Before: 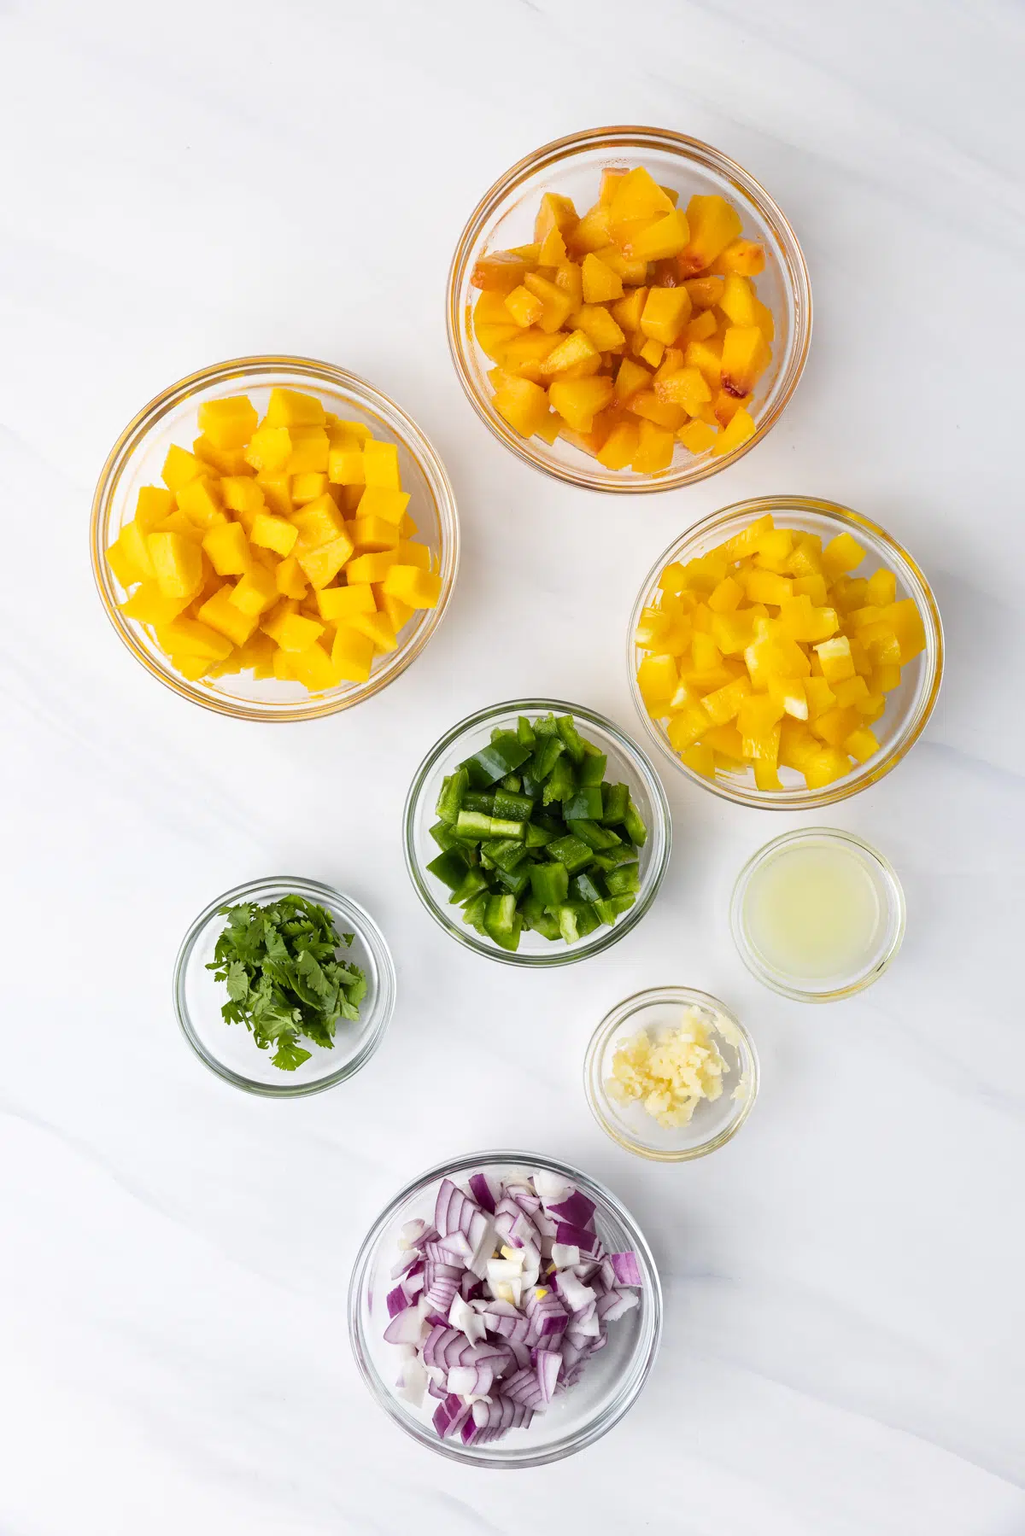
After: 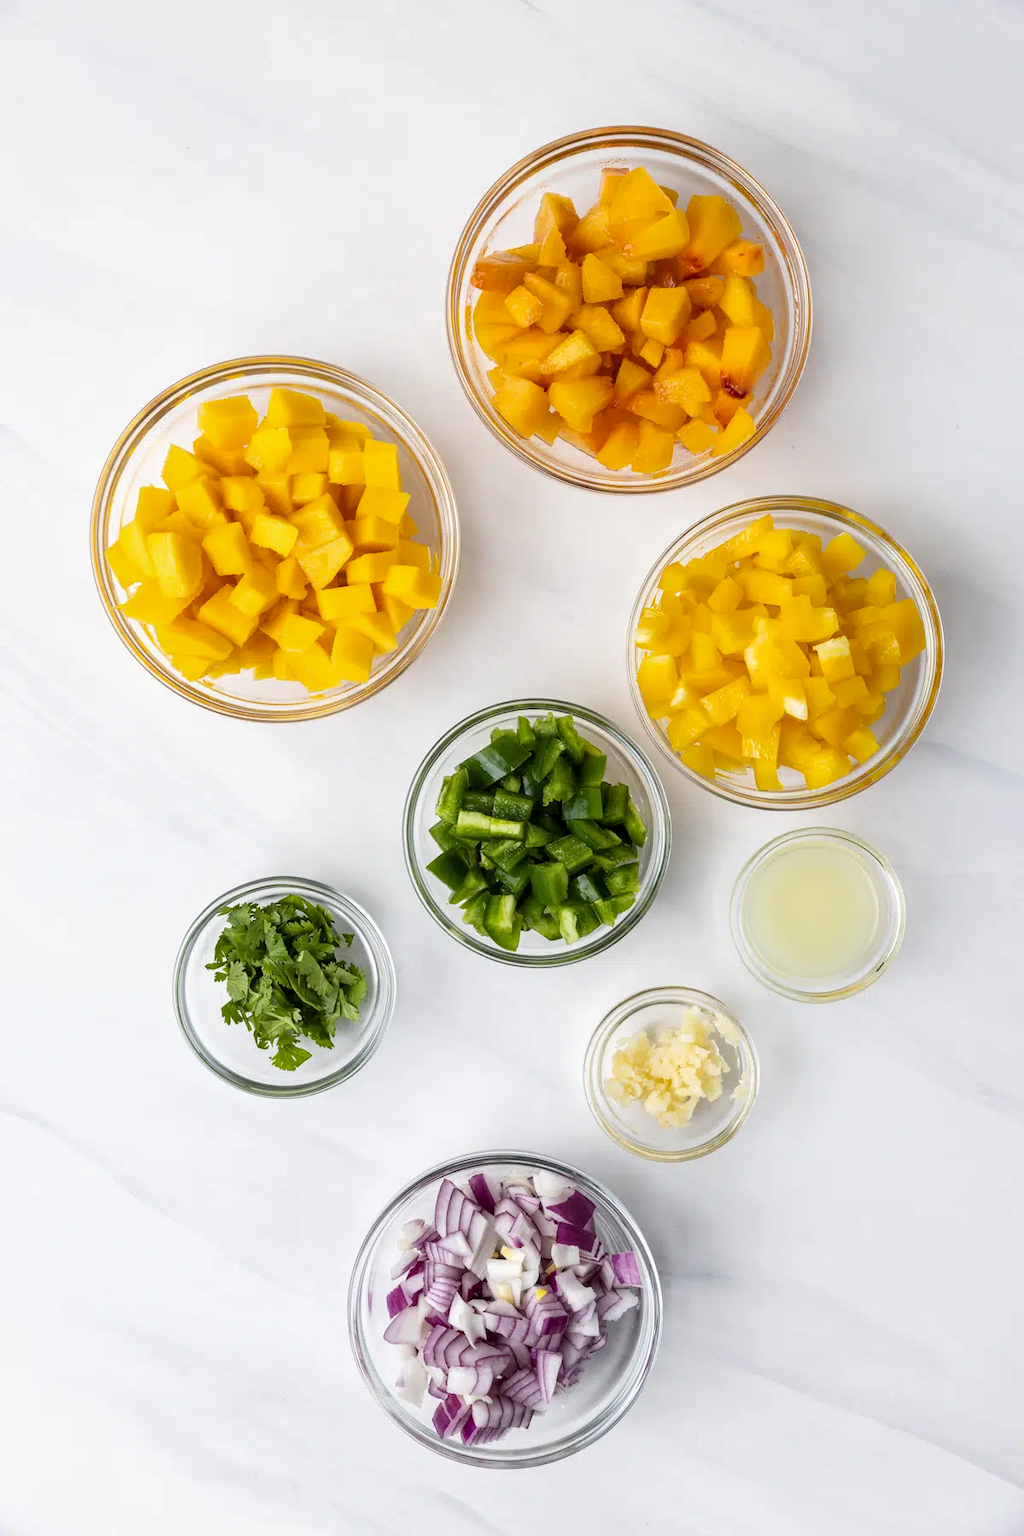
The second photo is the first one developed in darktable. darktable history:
tone equalizer: -7 EV 0.18 EV, -6 EV 0.12 EV, -5 EV 0.08 EV, -4 EV 0.04 EV, -2 EV -0.02 EV, -1 EV -0.04 EV, +0 EV -0.06 EV, luminance estimator HSV value / RGB max
local contrast: on, module defaults
